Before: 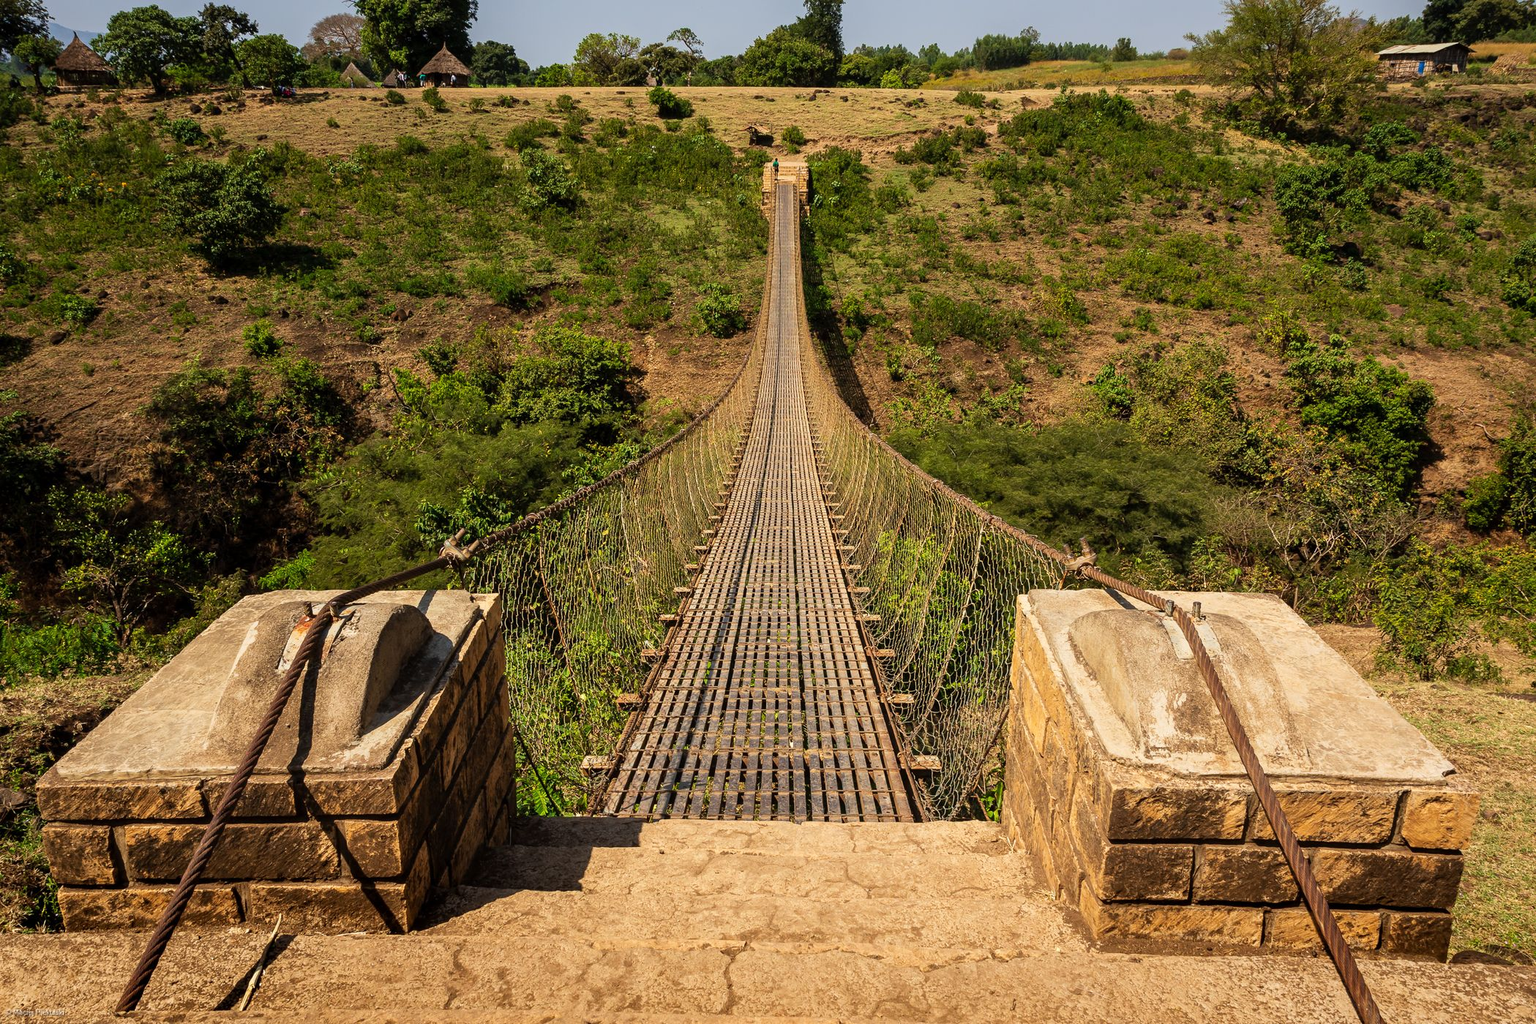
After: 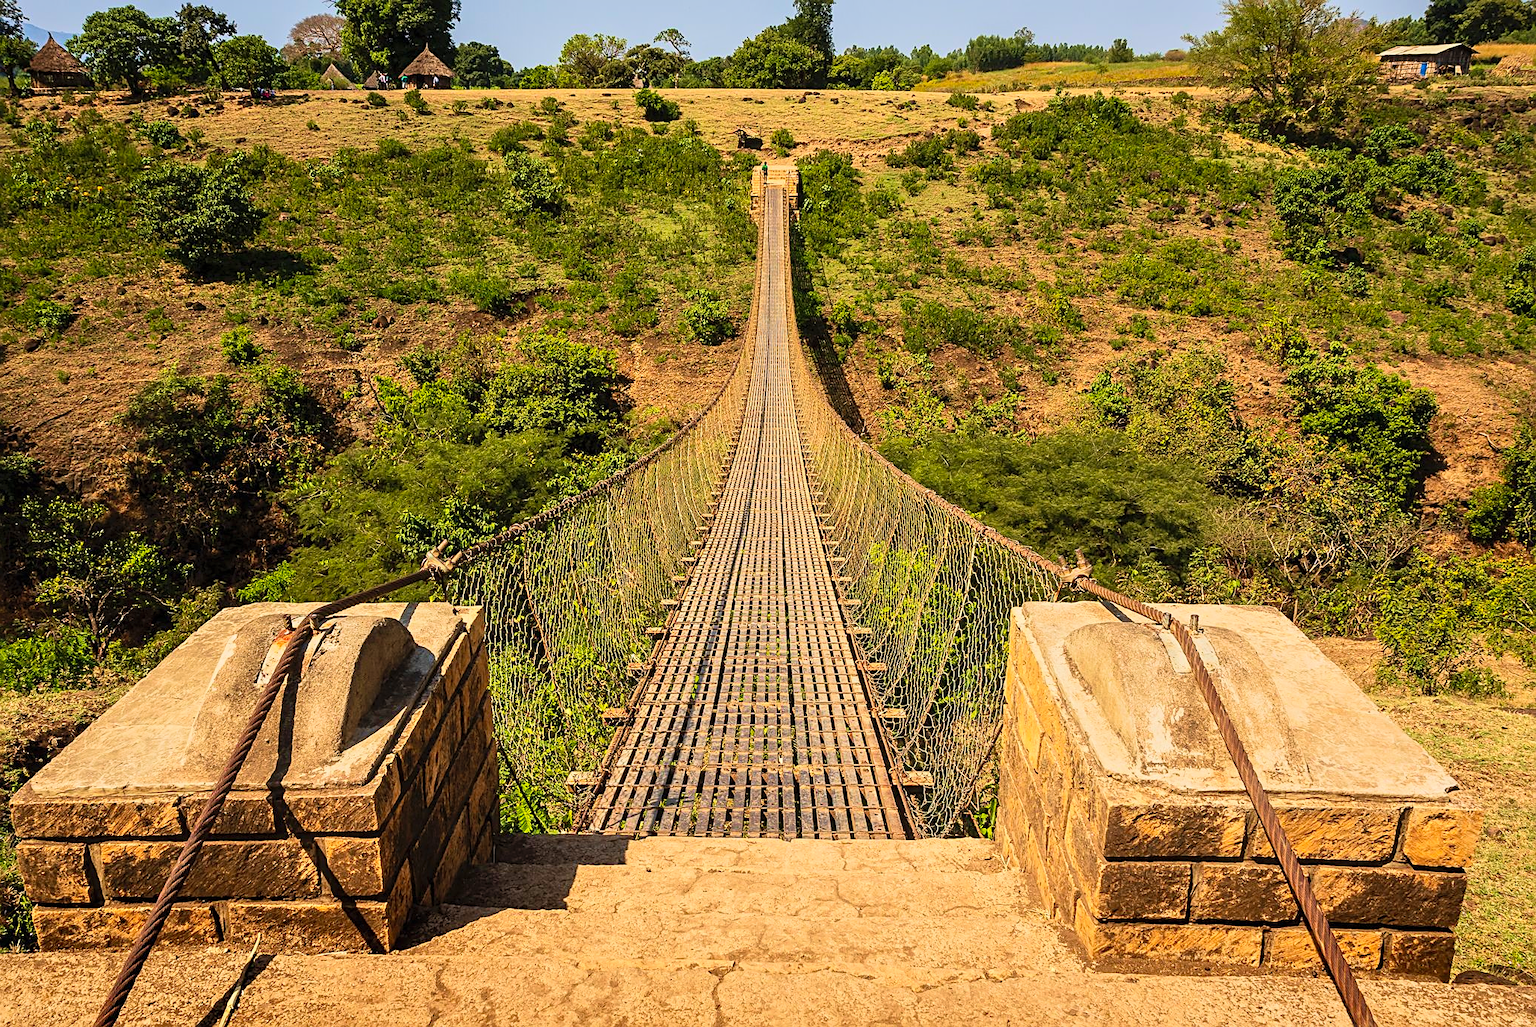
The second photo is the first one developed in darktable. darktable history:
sharpen: on, module defaults
crop: left 1.723%, right 0.271%, bottom 1.67%
contrast brightness saturation: contrast 0.243, brightness 0.259, saturation 0.388
color zones: curves: ch2 [(0, 0.5) (0.143, 0.5) (0.286, 0.489) (0.415, 0.421) (0.571, 0.5) (0.714, 0.5) (0.857, 0.5) (1, 0.5)]
tone equalizer: -8 EV -0.002 EV, -7 EV 0.004 EV, -6 EV -0.027 EV, -5 EV 0.015 EV, -4 EV -0.013 EV, -3 EV 0.018 EV, -2 EV -0.073 EV, -1 EV -0.267 EV, +0 EV -0.57 EV
velvia: on, module defaults
